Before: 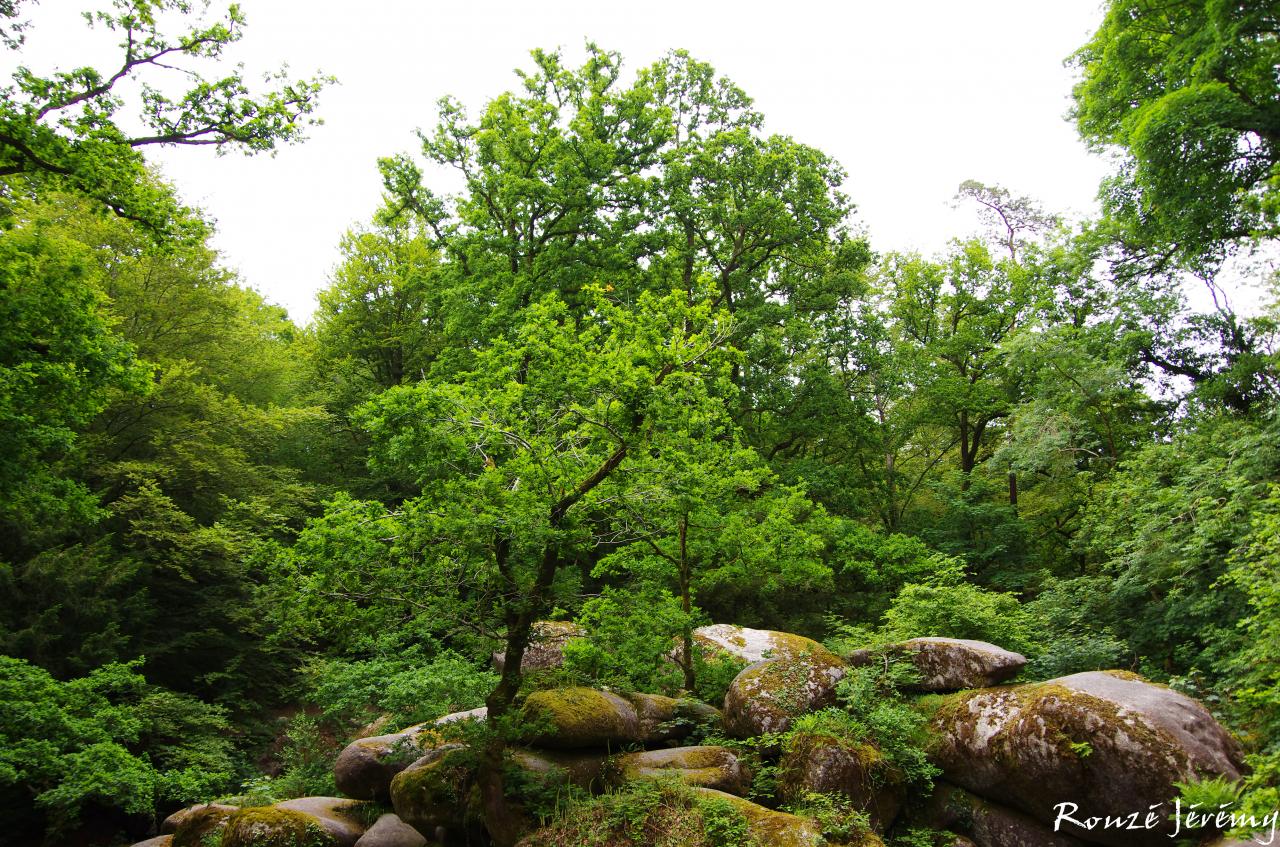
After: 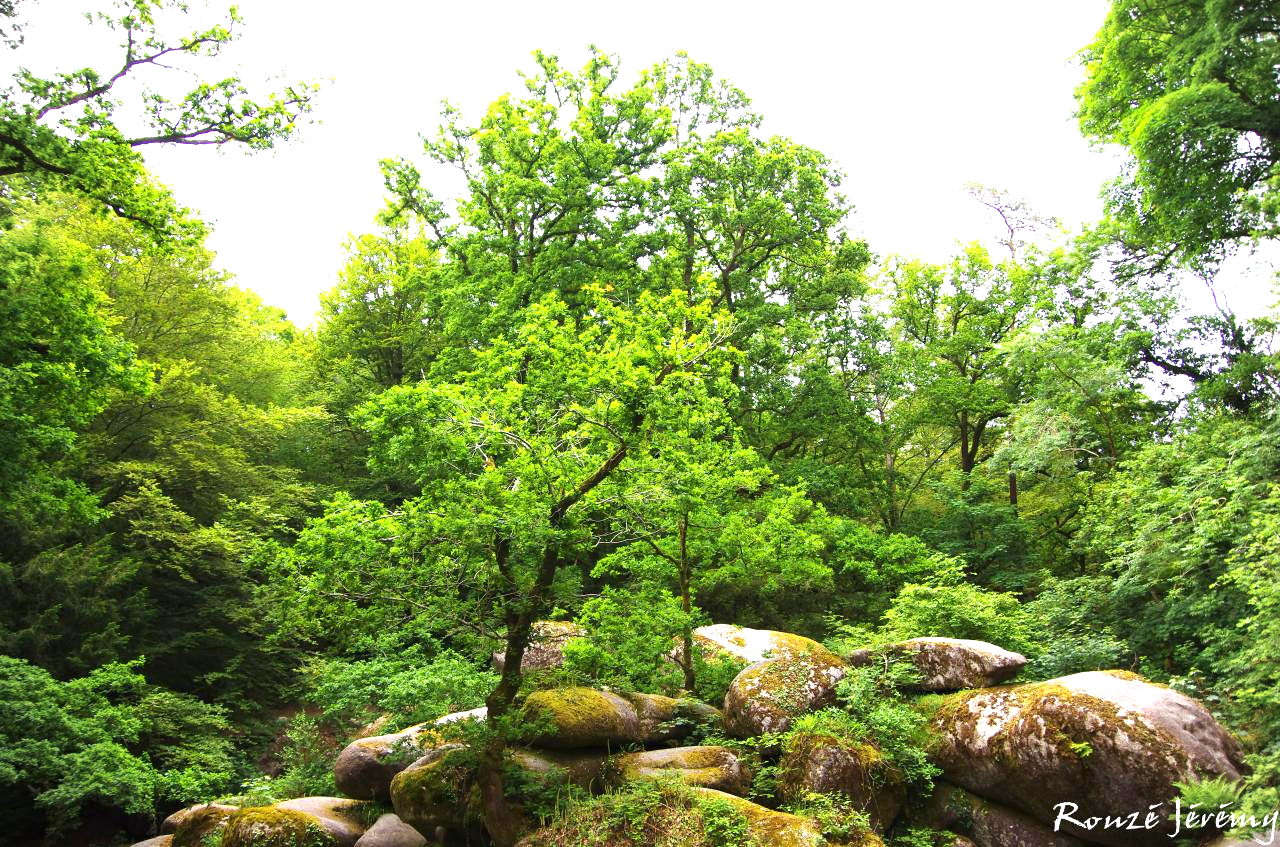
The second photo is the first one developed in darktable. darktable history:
vignetting: fall-off start 92.34%
exposure: black level correction 0, exposure 1.102 EV, compensate highlight preservation false
